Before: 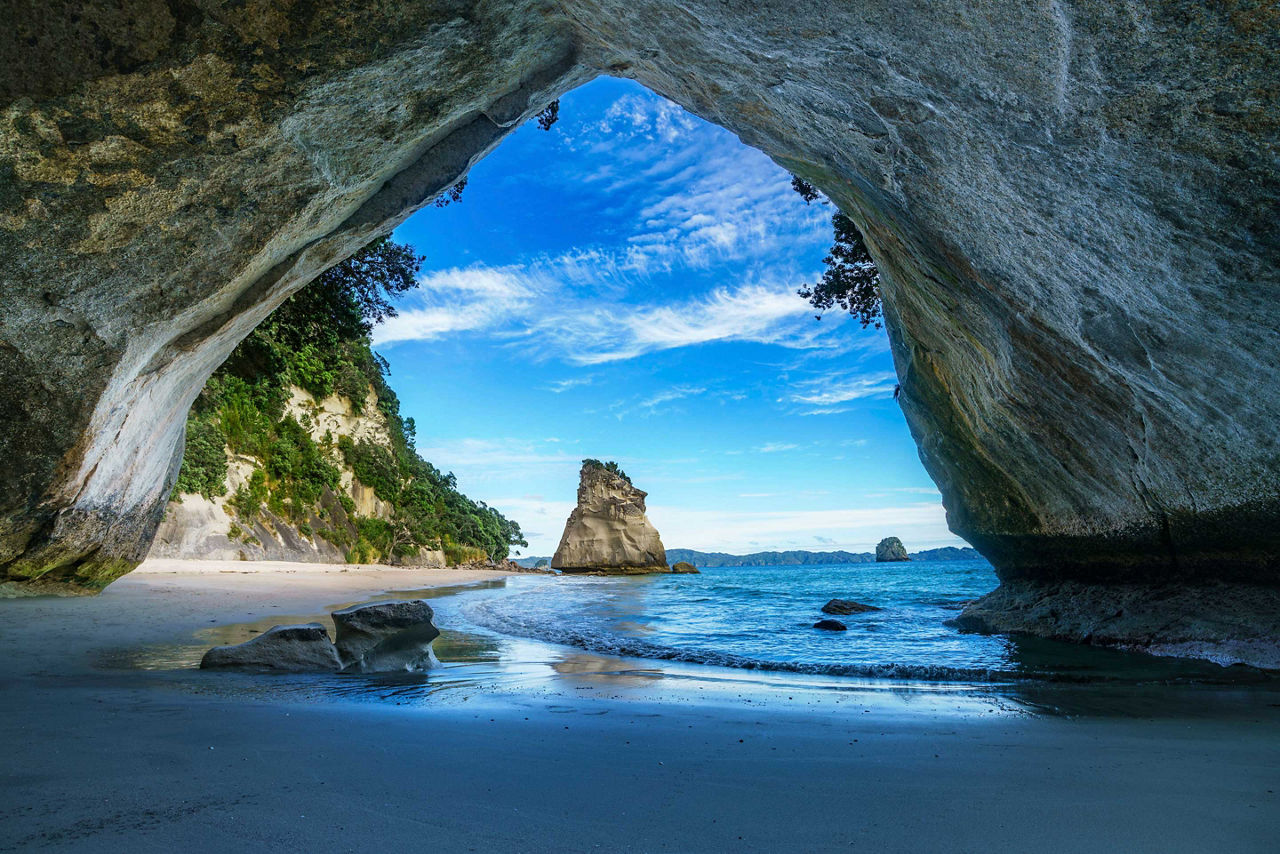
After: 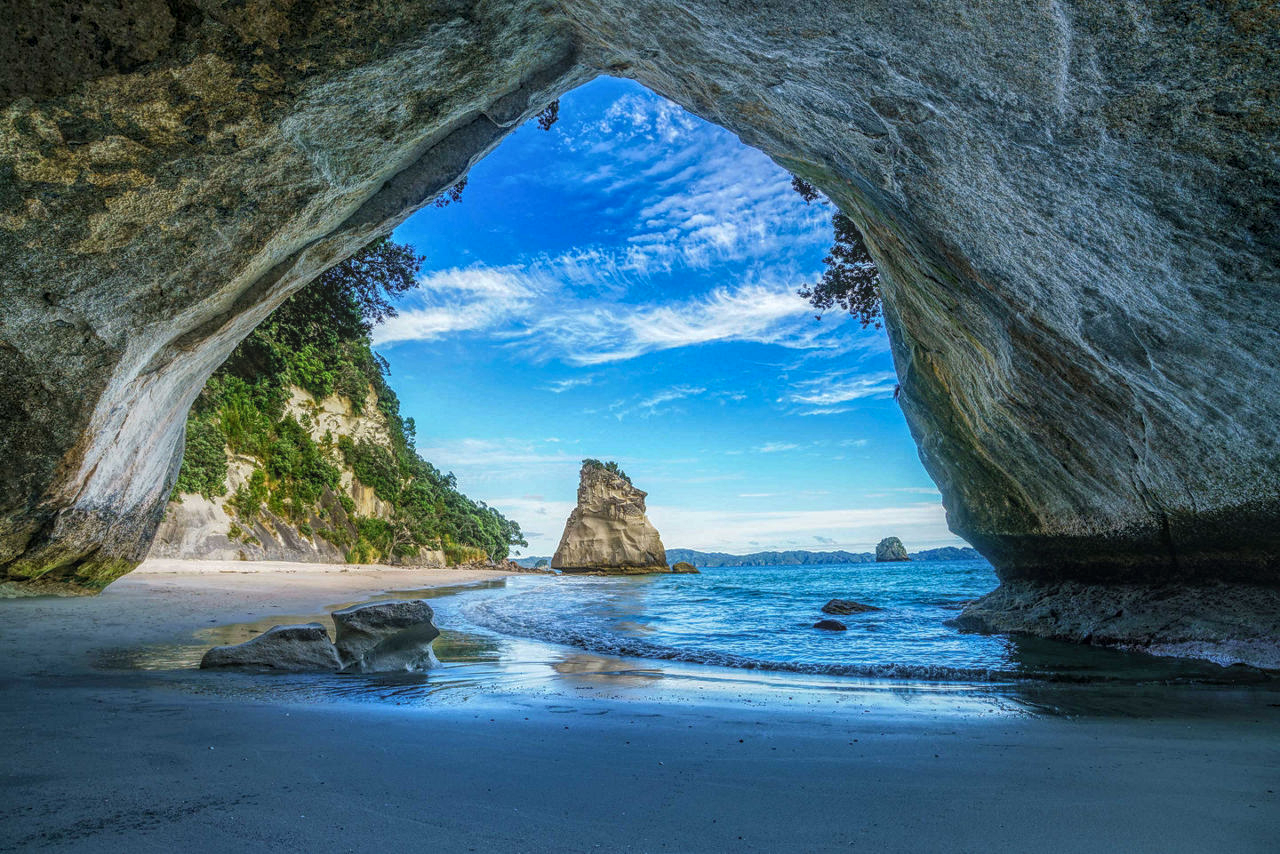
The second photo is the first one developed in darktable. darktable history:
local contrast: highlights 66%, shadows 33%, detail 166%, midtone range 0.2
